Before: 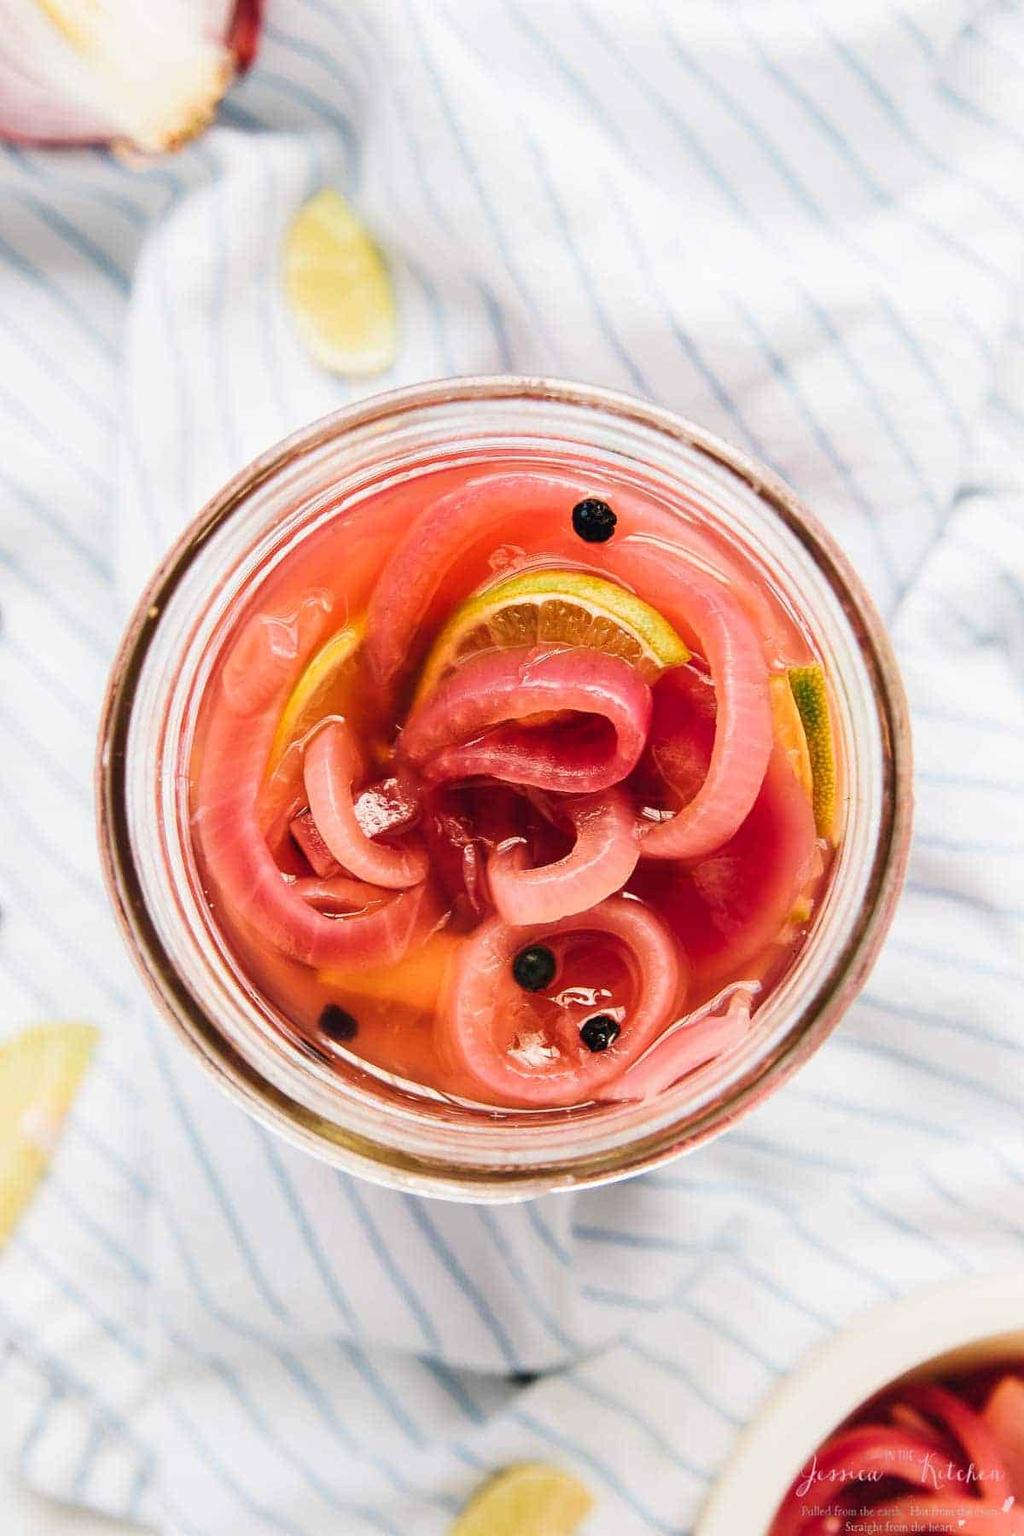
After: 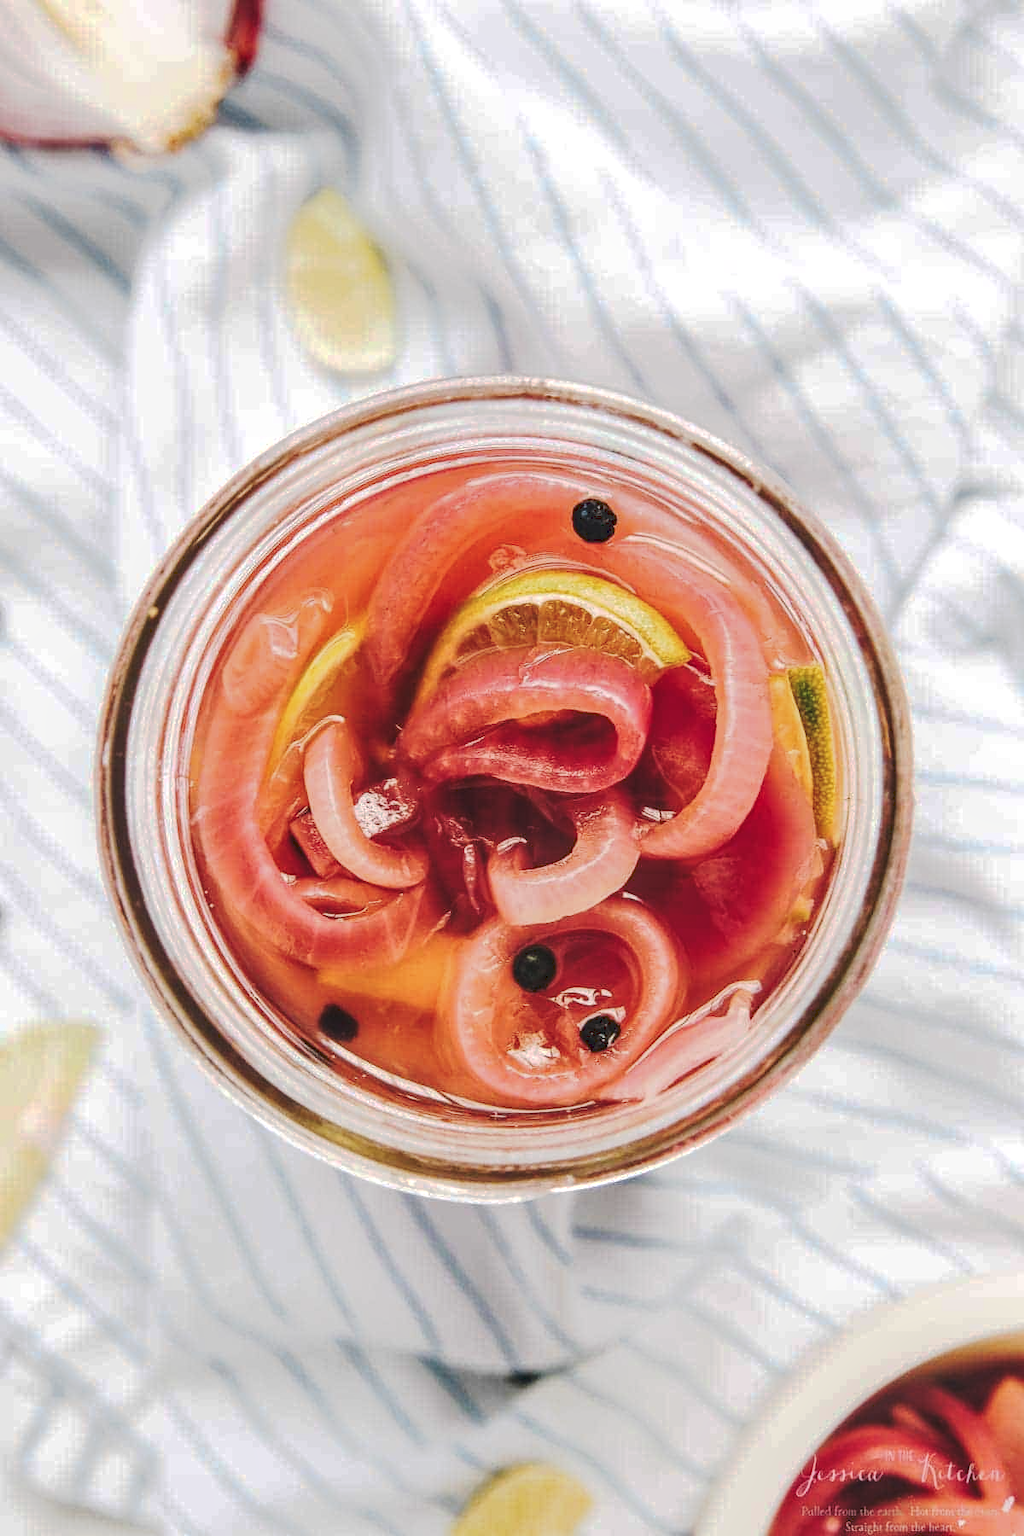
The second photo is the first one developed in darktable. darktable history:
tone curve: curves: ch0 [(0, 0) (0.003, 0.217) (0.011, 0.217) (0.025, 0.229) (0.044, 0.243) (0.069, 0.253) (0.1, 0.265) (0.136, 0.281) (0.177, 0.305) (0.224, 0.331) (0.277, 0.369) (0.335, 0.415) (0.399, 0.472) (0.468, 0.543) (0.543, 0.609) (0.623, 0.676) (0.709, 0.734) (0.801, 0.798) (0.898, 0.849) (1, 1)], preserve colors none
local contrast: highlights 20%, detail 150%
haze removal: compatibility mode true, adaptive false
